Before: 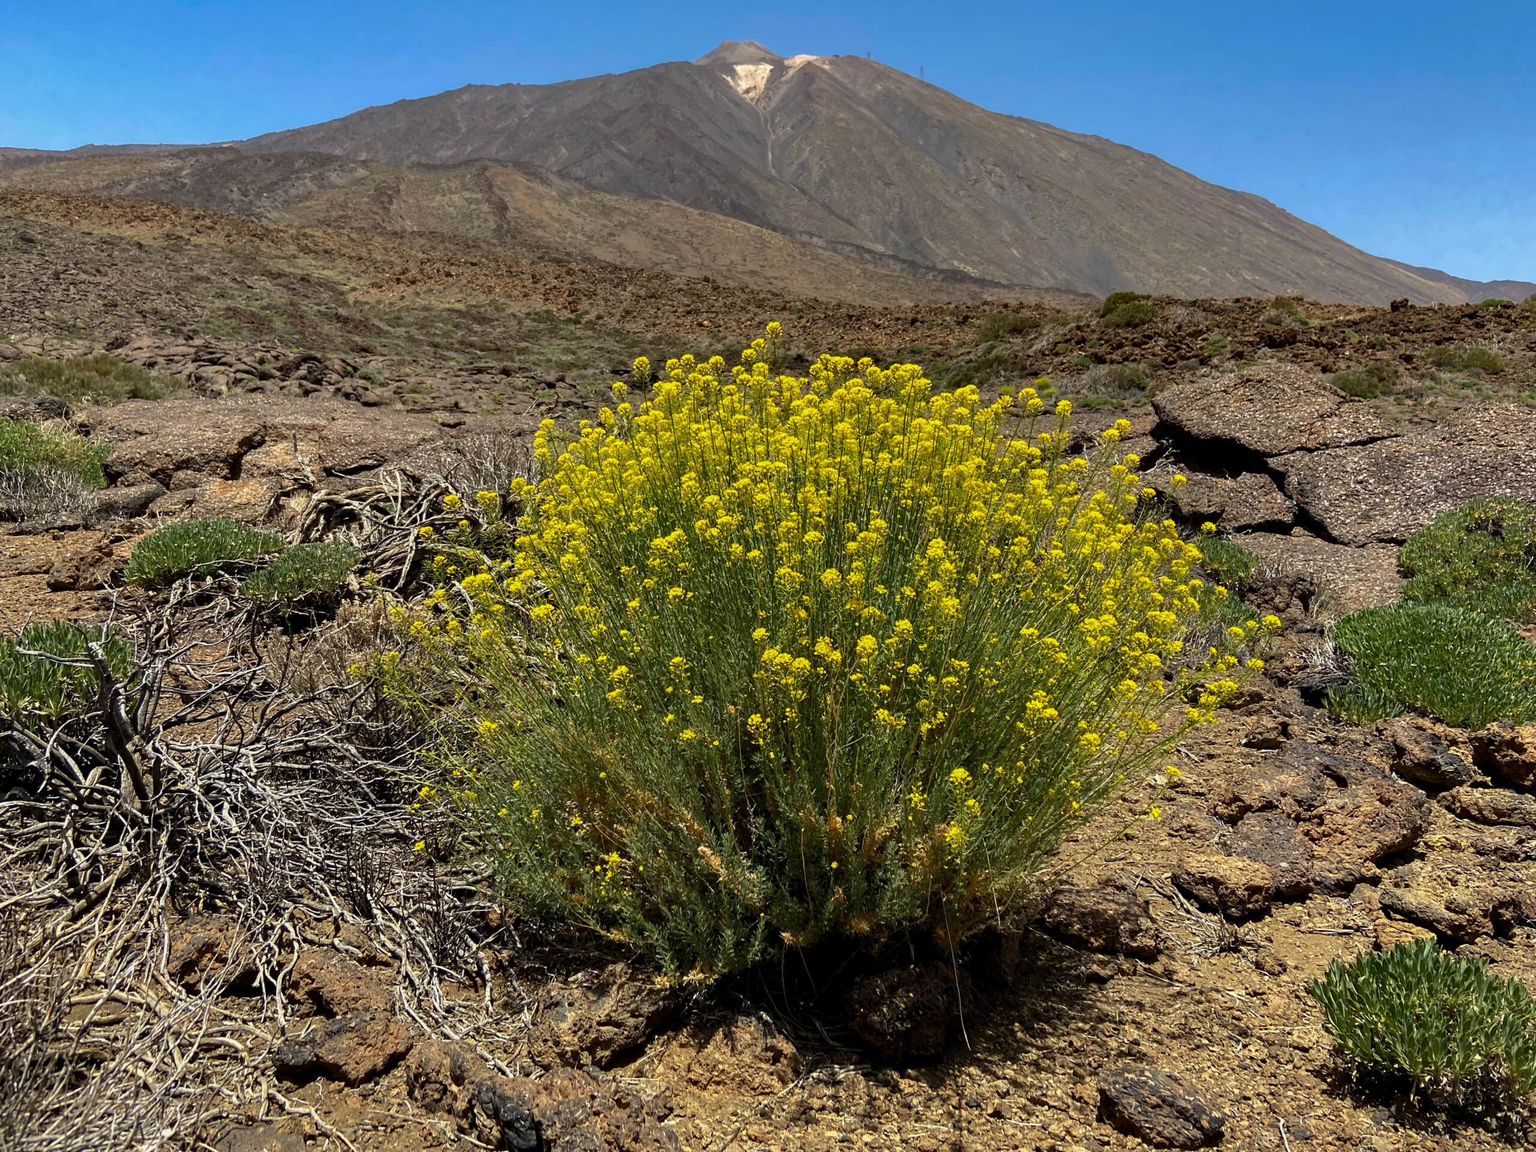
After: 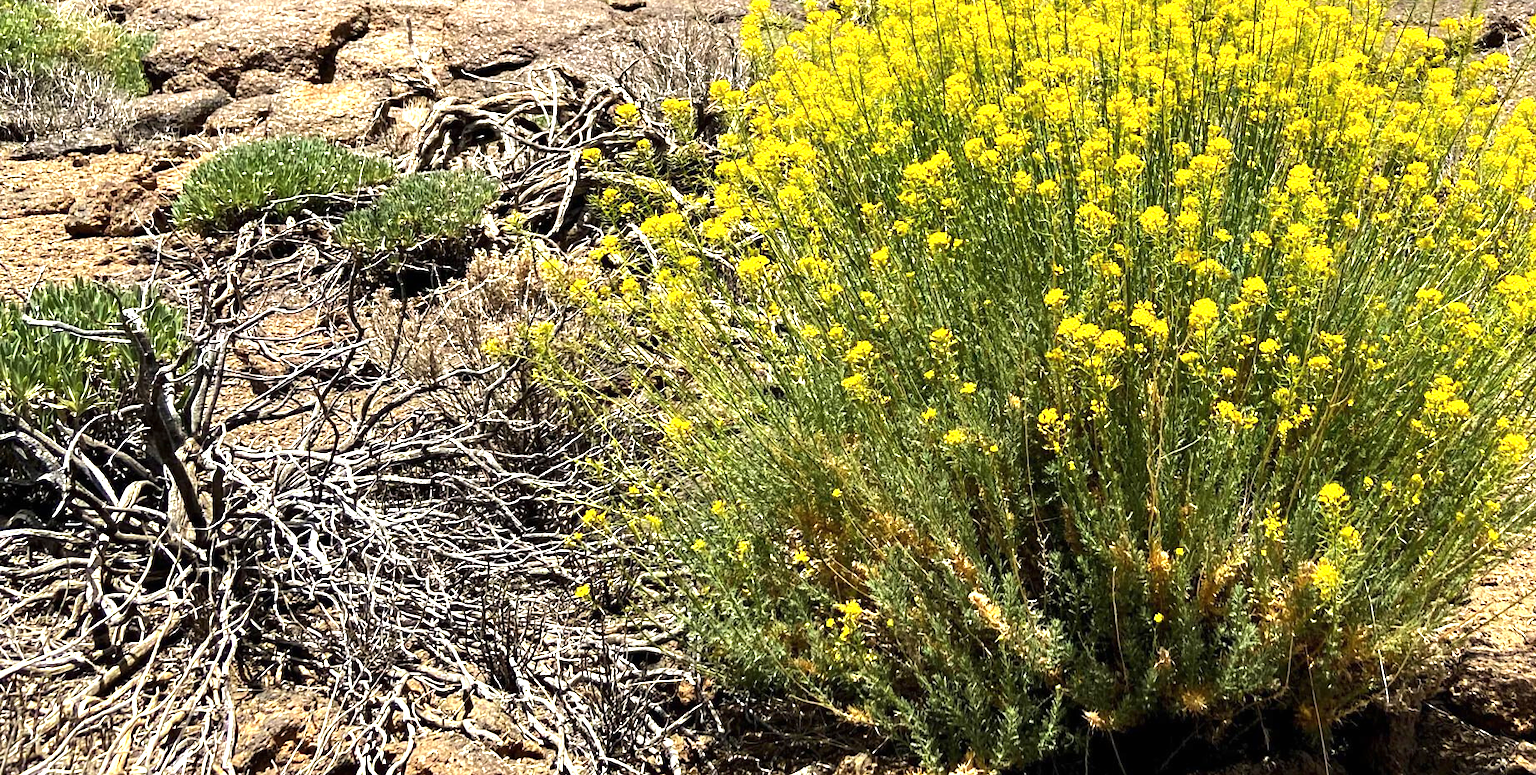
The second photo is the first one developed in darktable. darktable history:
tone equalizer: -8 EV -0.417 EV, -7 EV -0.389 EV, -6 EV -0.333 EV, -5 EV -0.222 EV, -3 EV 0.222 EV, -2 EV 0.333 EV, -1 EV 0.389 EV, +0 EV 0.417 EV, edges refinement/feathering 500, mask exposure compensation -1.25 EV, preserve details no
crop: top 36.498%, right 27.964%, bottom 14.995%
exposure: black level correction 0, exposure 1.2 EV, compensate exposure bias true, compensate highlight preservation false
